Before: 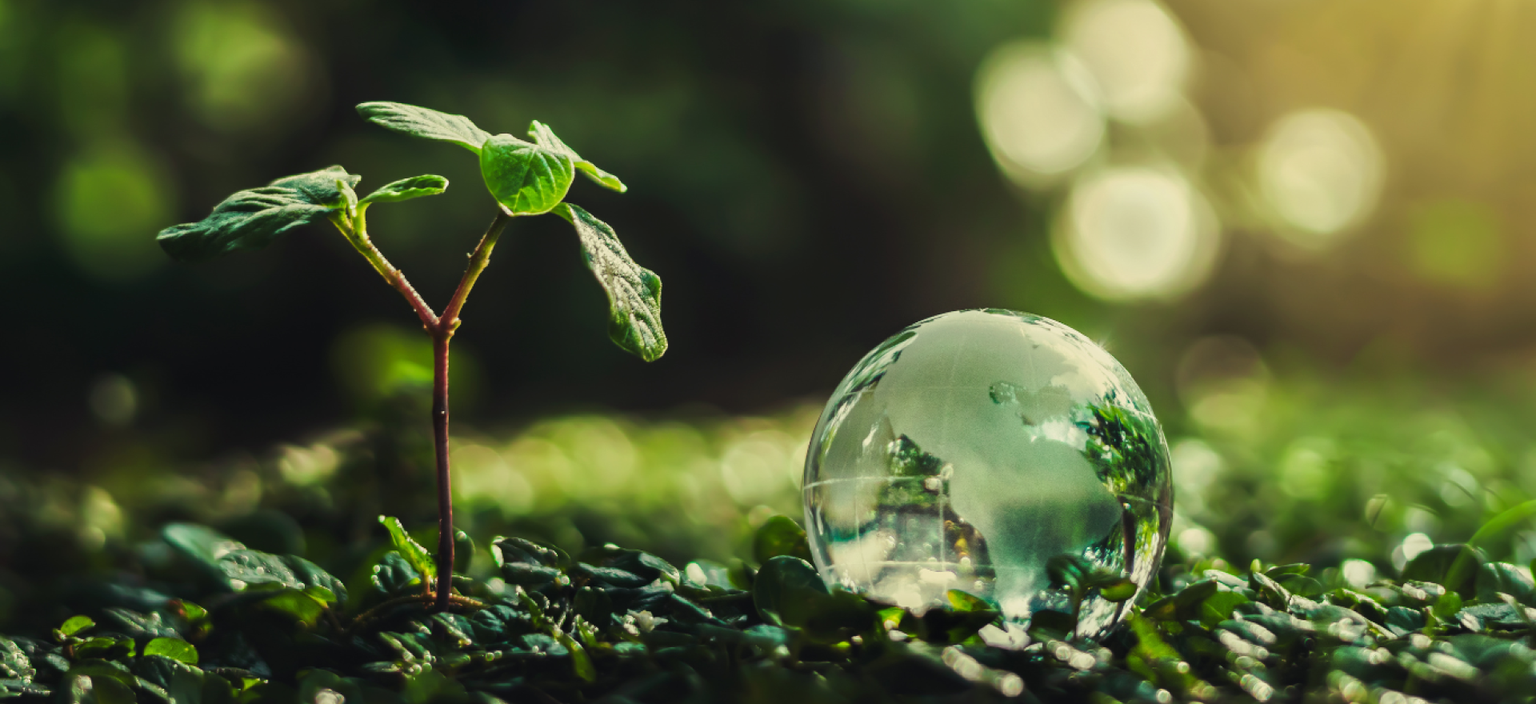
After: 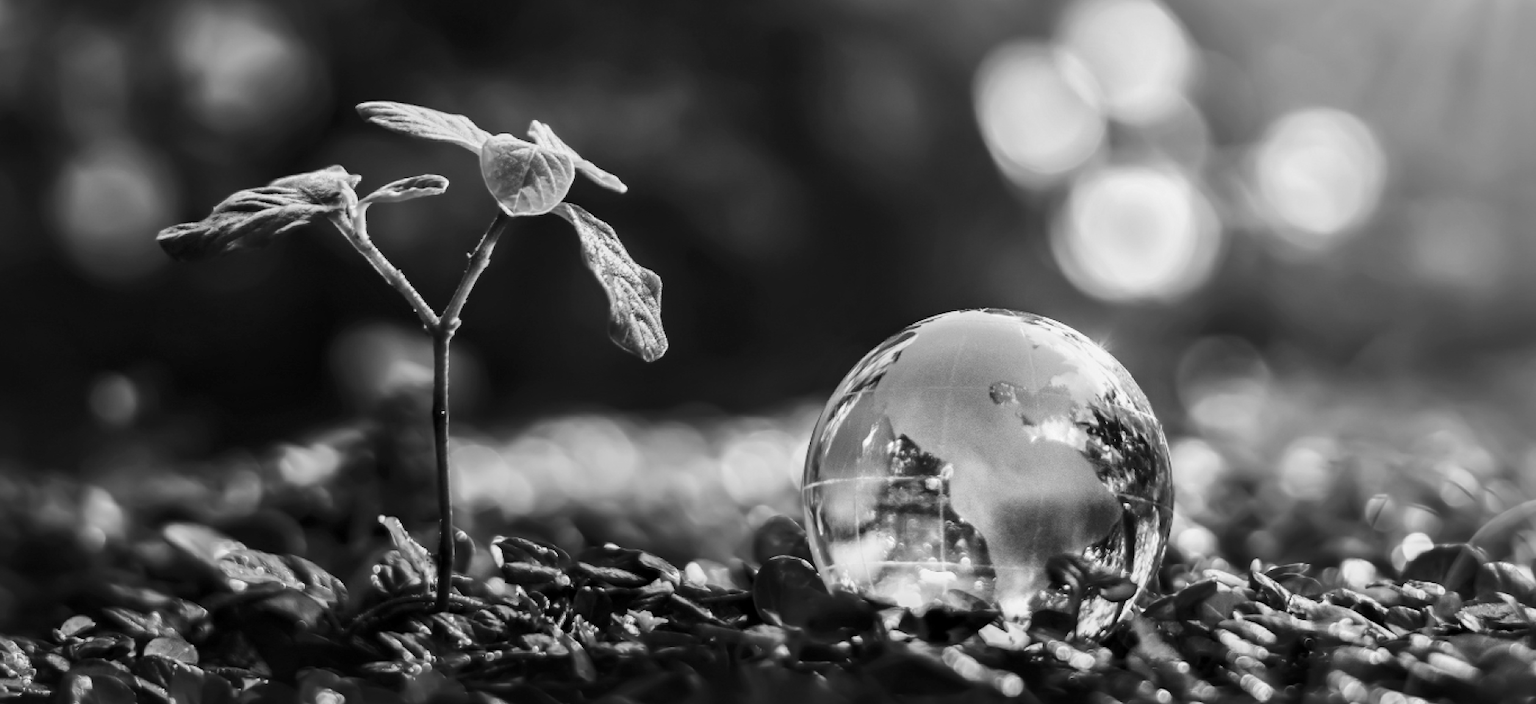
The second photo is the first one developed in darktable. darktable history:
color correction: highlights a* 21.16, highlights b* 19.61
local contrast: mode bilateral grid, contrast 25, coarseness 60, detail 151%, midtone range 0.2
monochrome: on, module defaults
